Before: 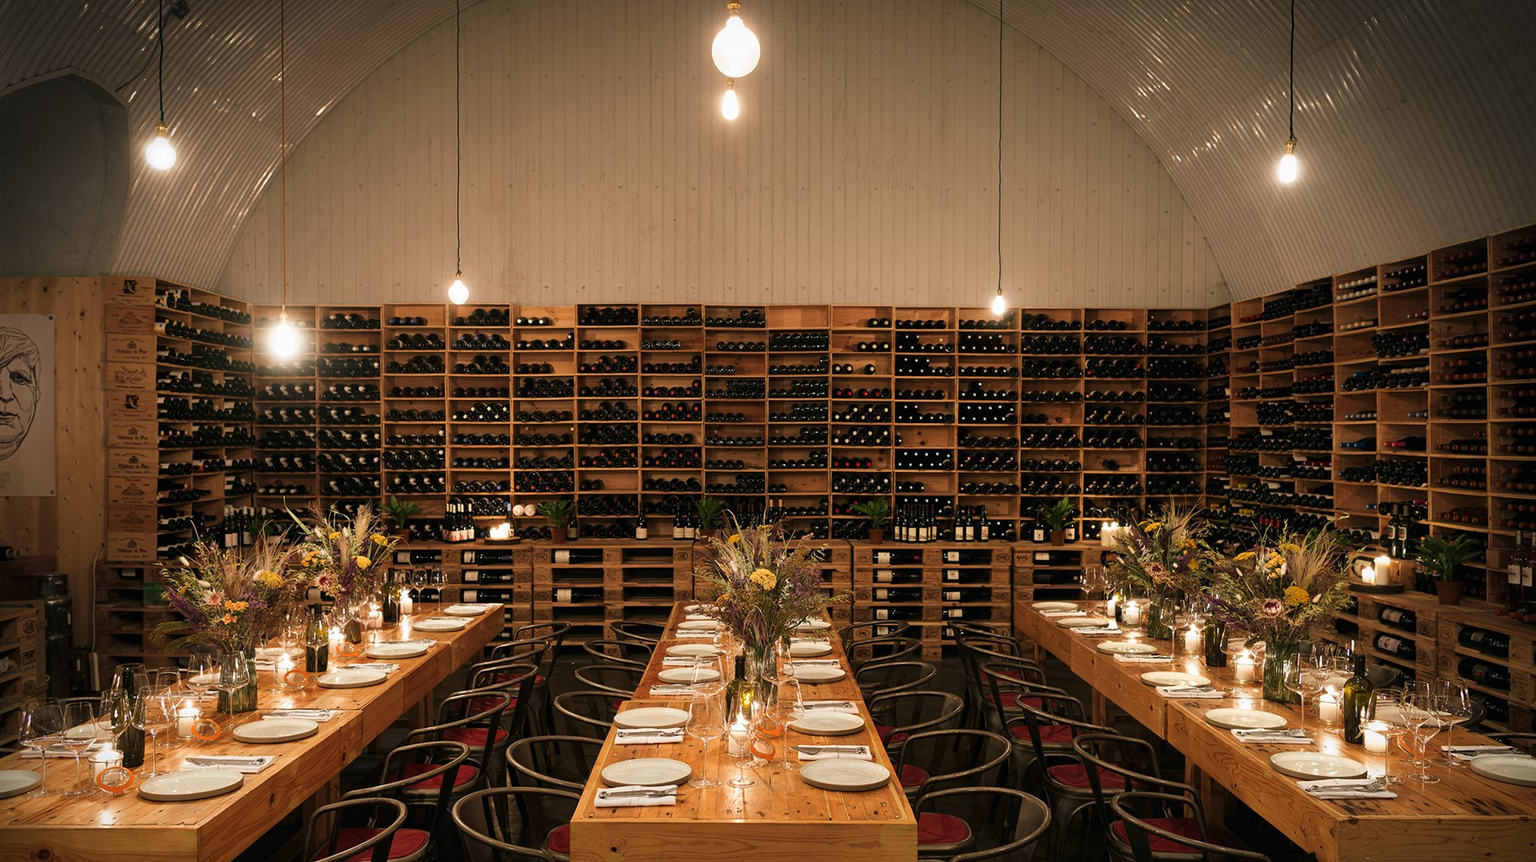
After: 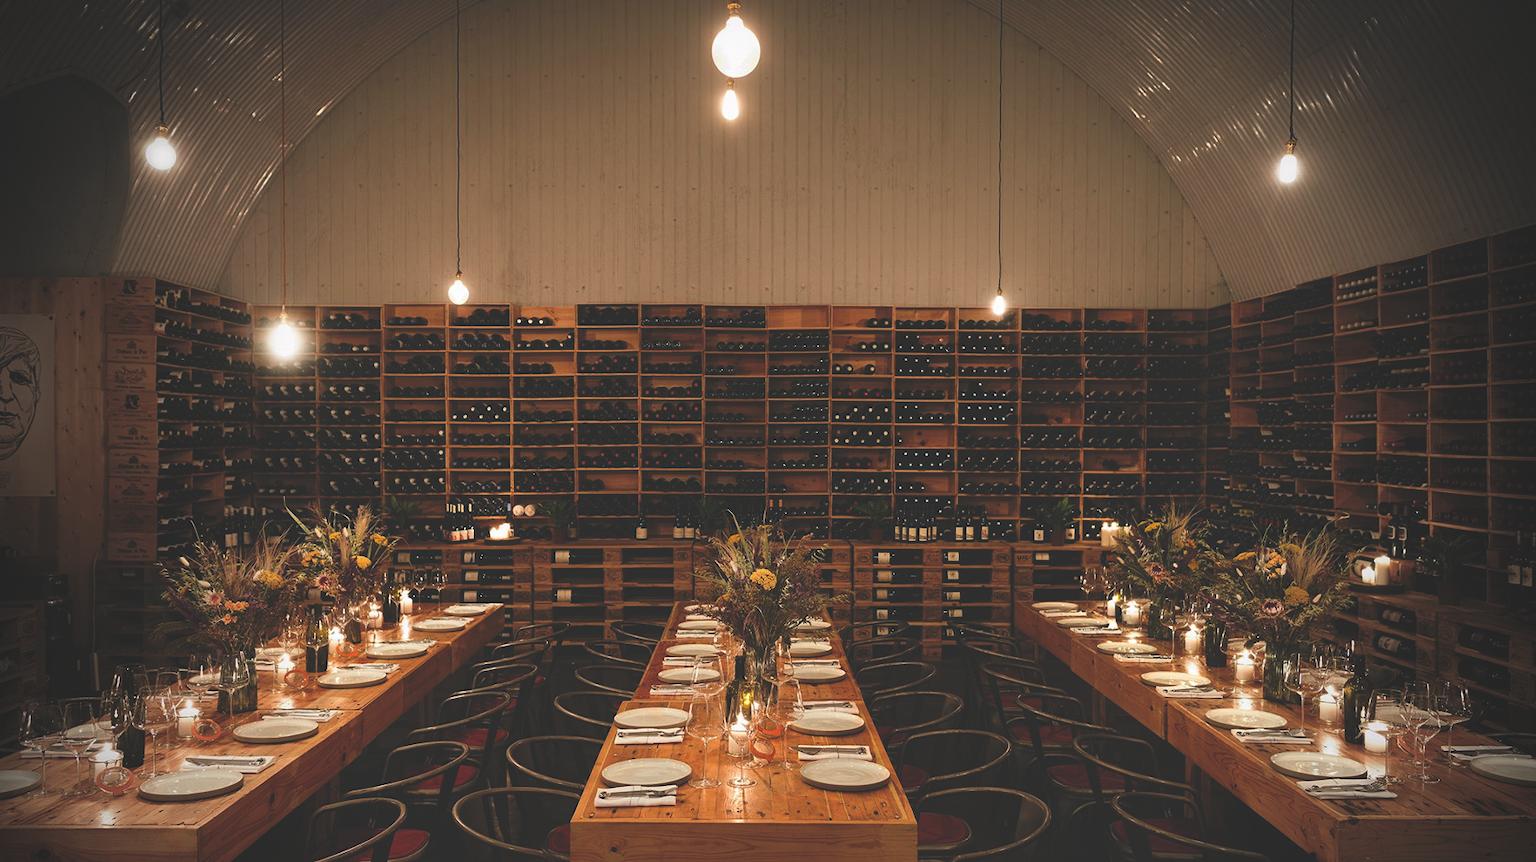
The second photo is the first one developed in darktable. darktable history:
vignetting: fall-off start 97%, fall-off radius 100%, width/height ratio 0.609, unbound false
rgb curve: curves: ch0 [(0, 0.186) (0.314, 0.284) (0.775, 0.708) (1, 1)], compensate middle gray true, preserve colors none
